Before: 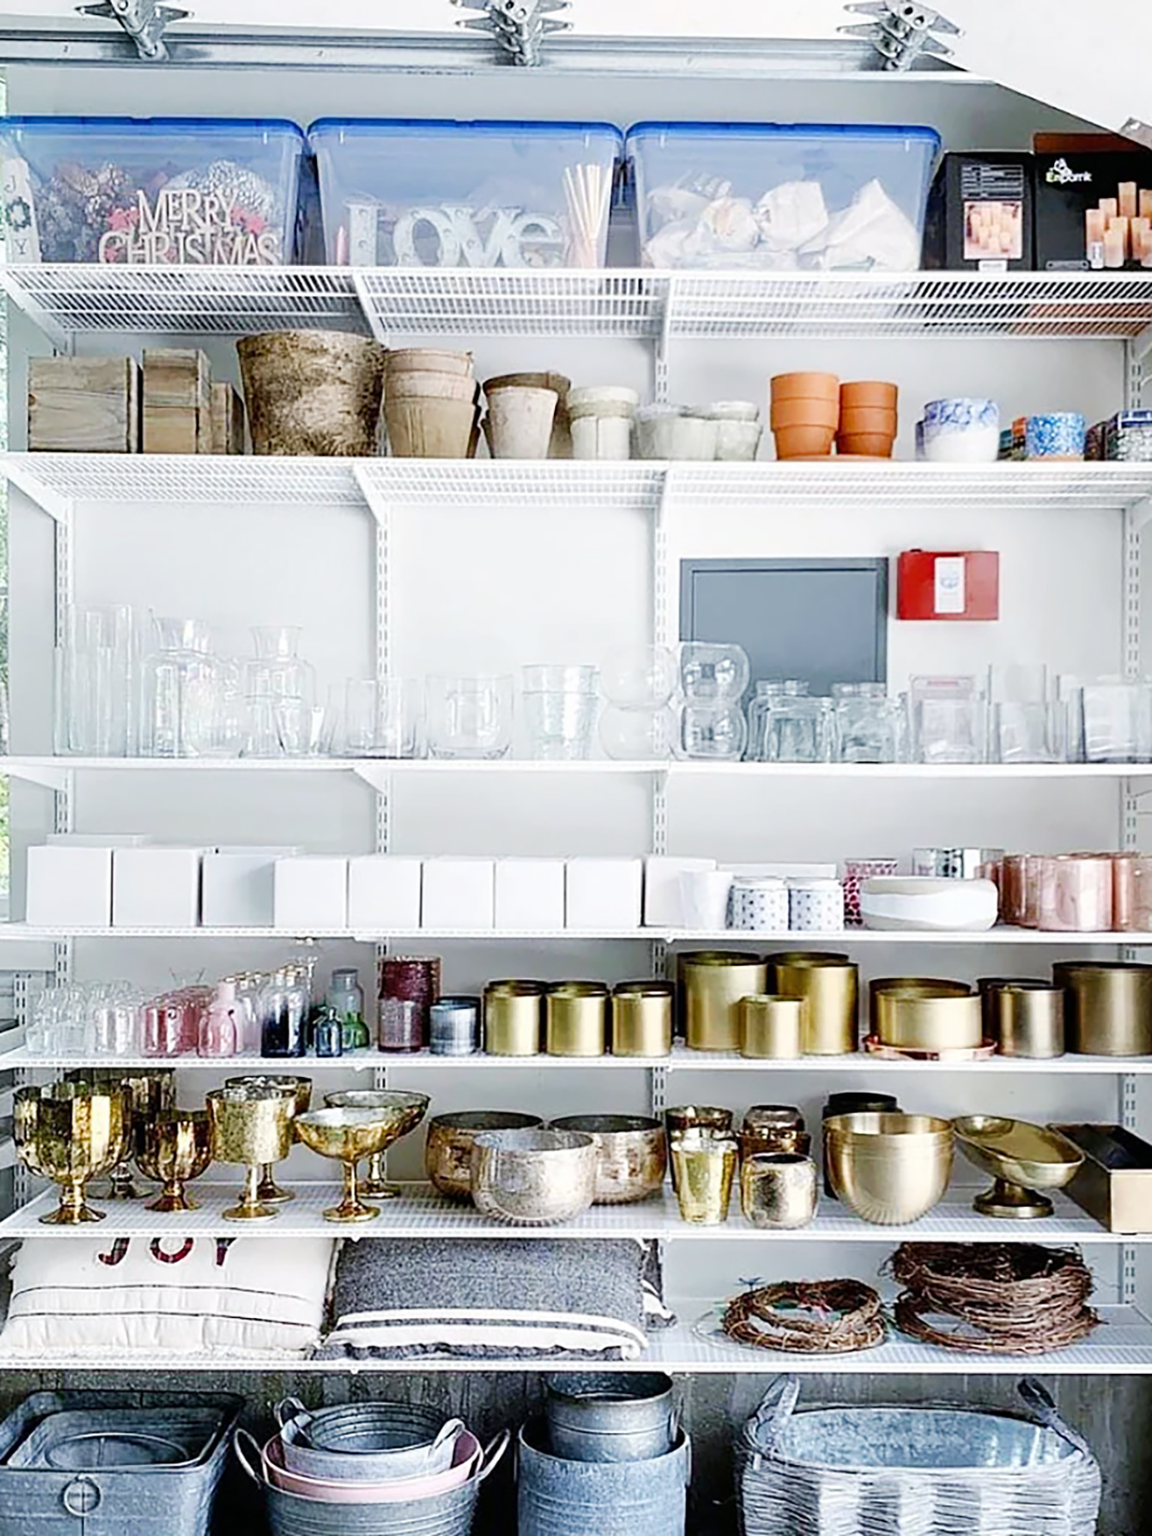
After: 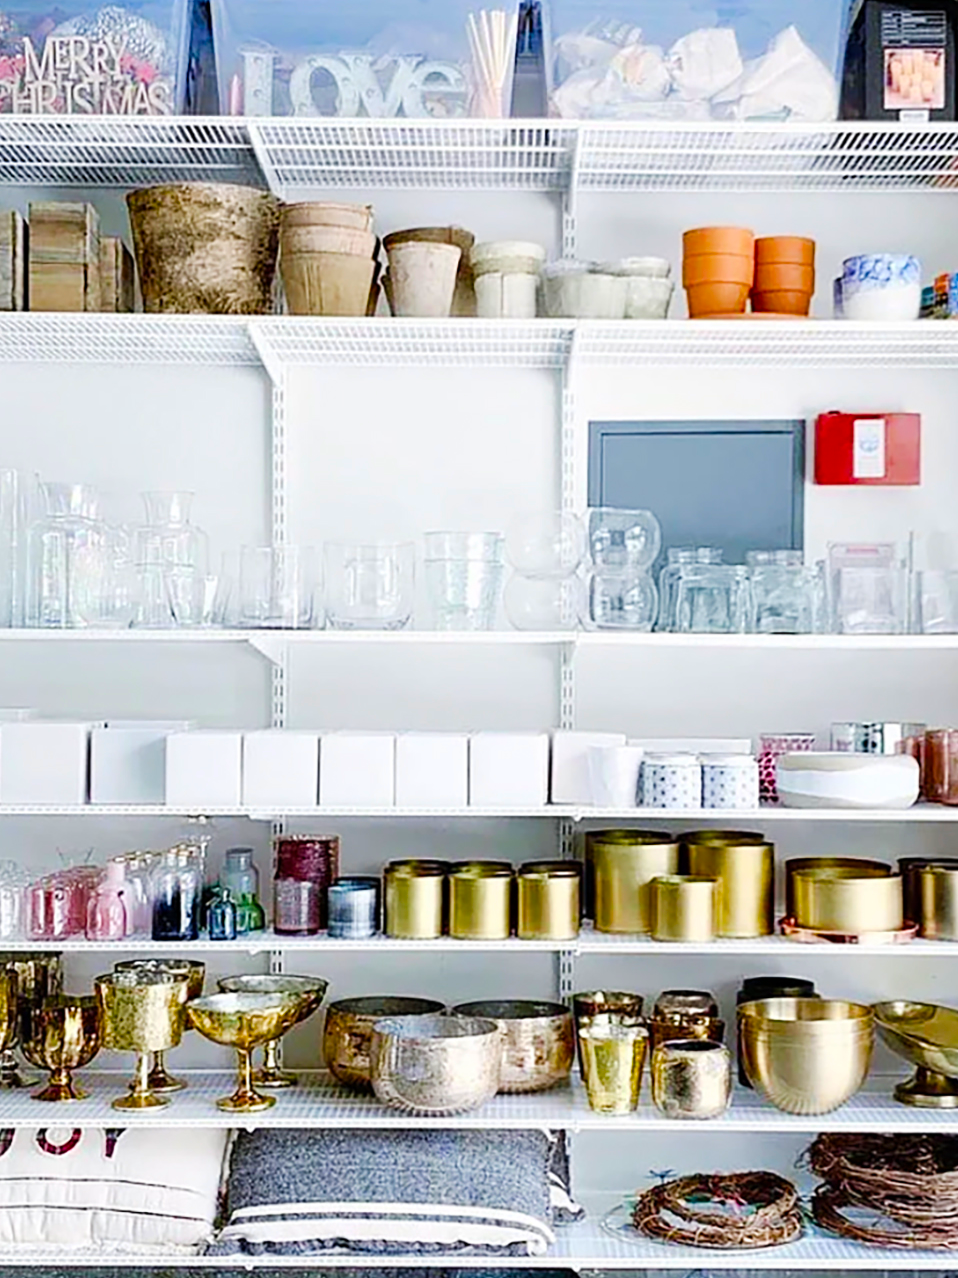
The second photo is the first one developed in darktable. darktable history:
color correction: saturation 1.1
crop and rotate: left 10.071%, top 10.071%, right 10.02%, bottom 10.02%
color balance rgb: perceptual saturation grading › global saturation 25%, global vibrance 20%
